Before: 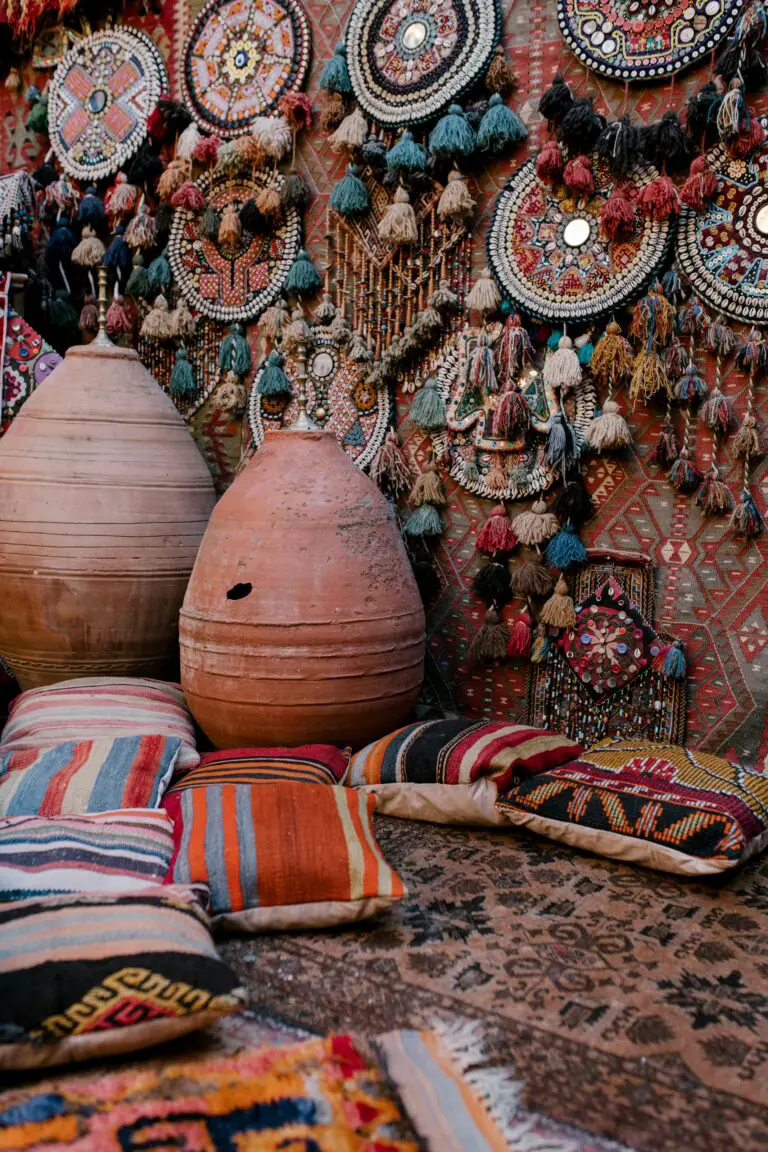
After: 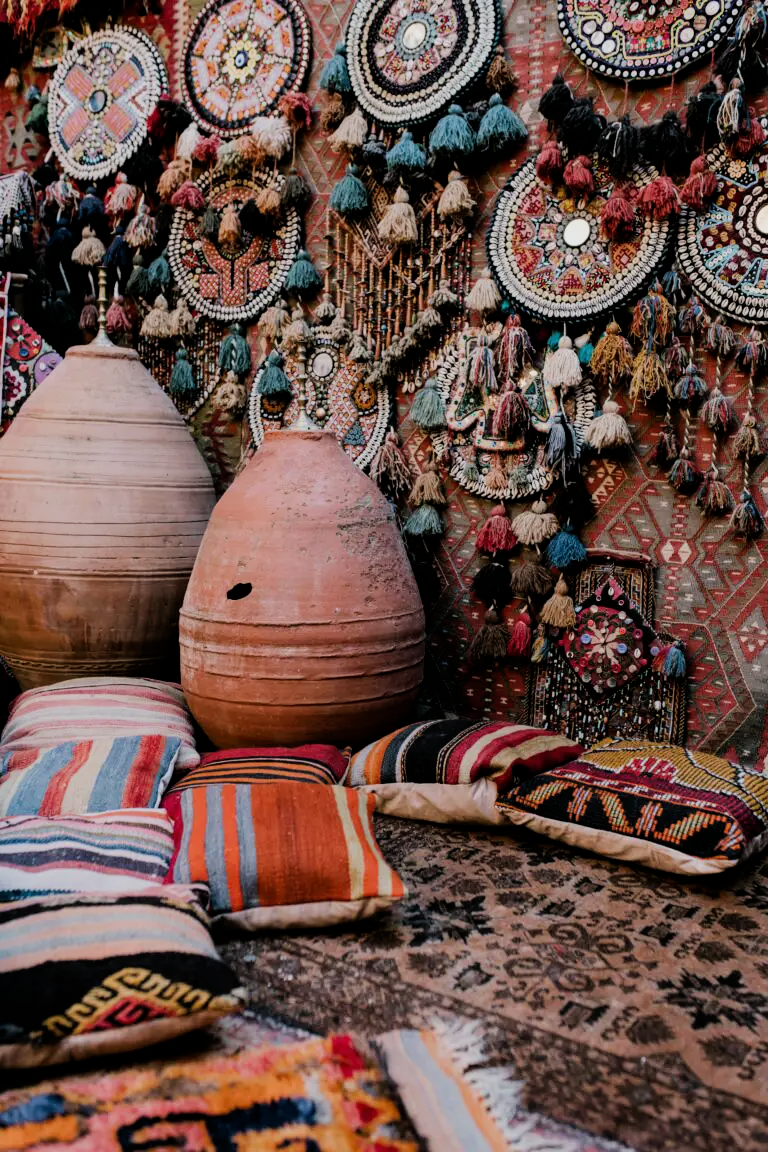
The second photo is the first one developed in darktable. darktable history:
exposure: exposure 0.177 EV, compensate highlight preservation false
filmic rgb: black relative exposure -7.65 EV, white relative exposure 4.56 EV, hardness 3.61, iterations of high-quality reconstruction 0
tone equalizer: -8 EV -0.411 EV, -7 EV -0.42 EV, -6 EV -0.328 EV, -5 EV -0.182 EV, -3 EV 0.197 EV, -2 EV 0.309 EV, -1 EV 0.413 EV, +0 EV 0.423 EV, edges refinement/feathering 500, mask exposure compensation -1.57 EV, preserve details no
